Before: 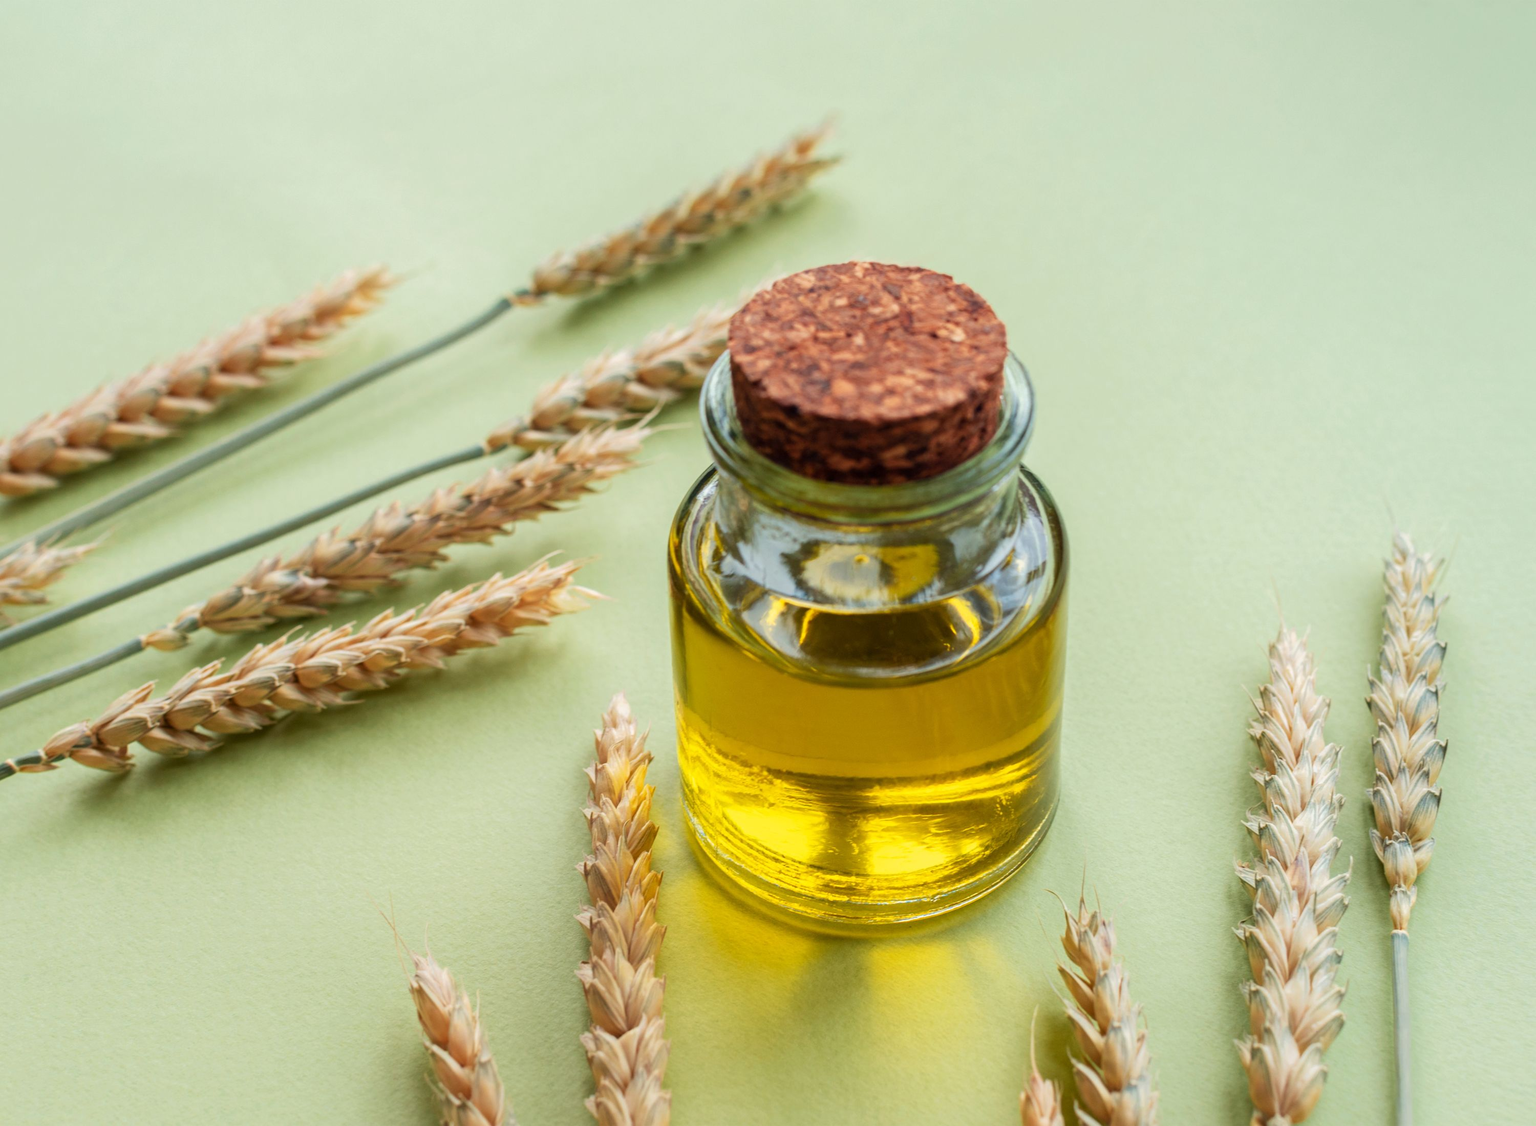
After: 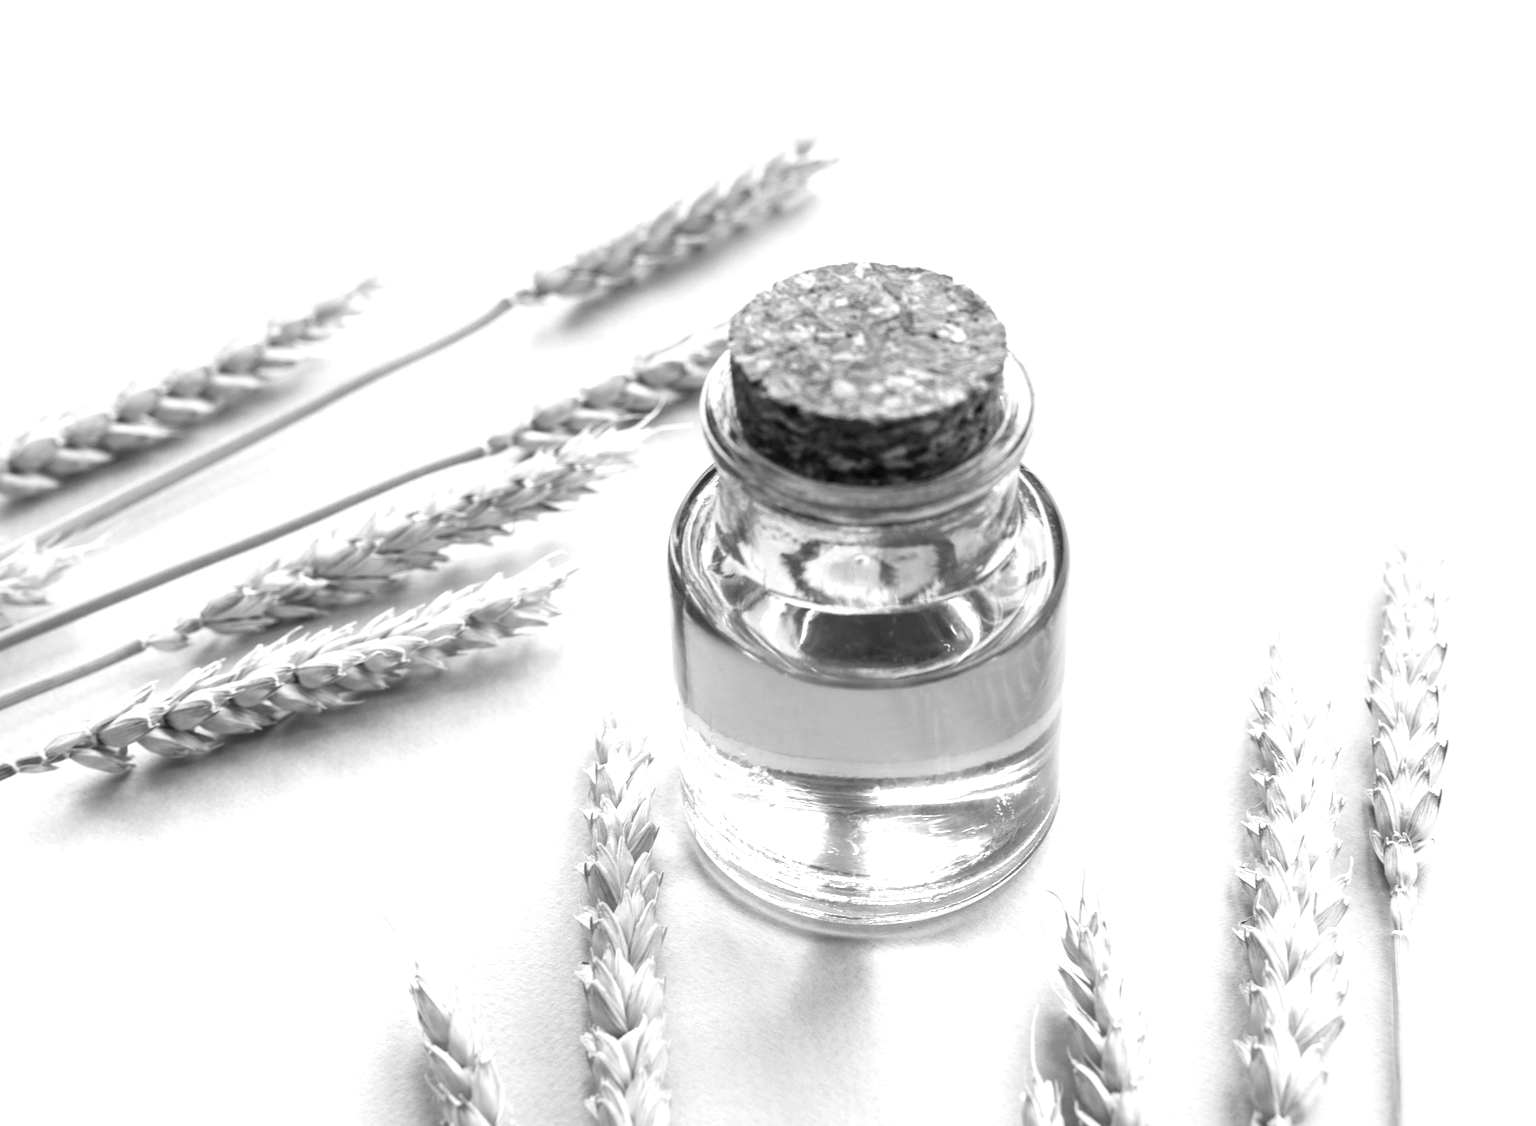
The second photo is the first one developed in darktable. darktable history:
monochrome: a 32, b 64, size 2.3
exposure: exposure 1 EV, compensate highlight preservation false
